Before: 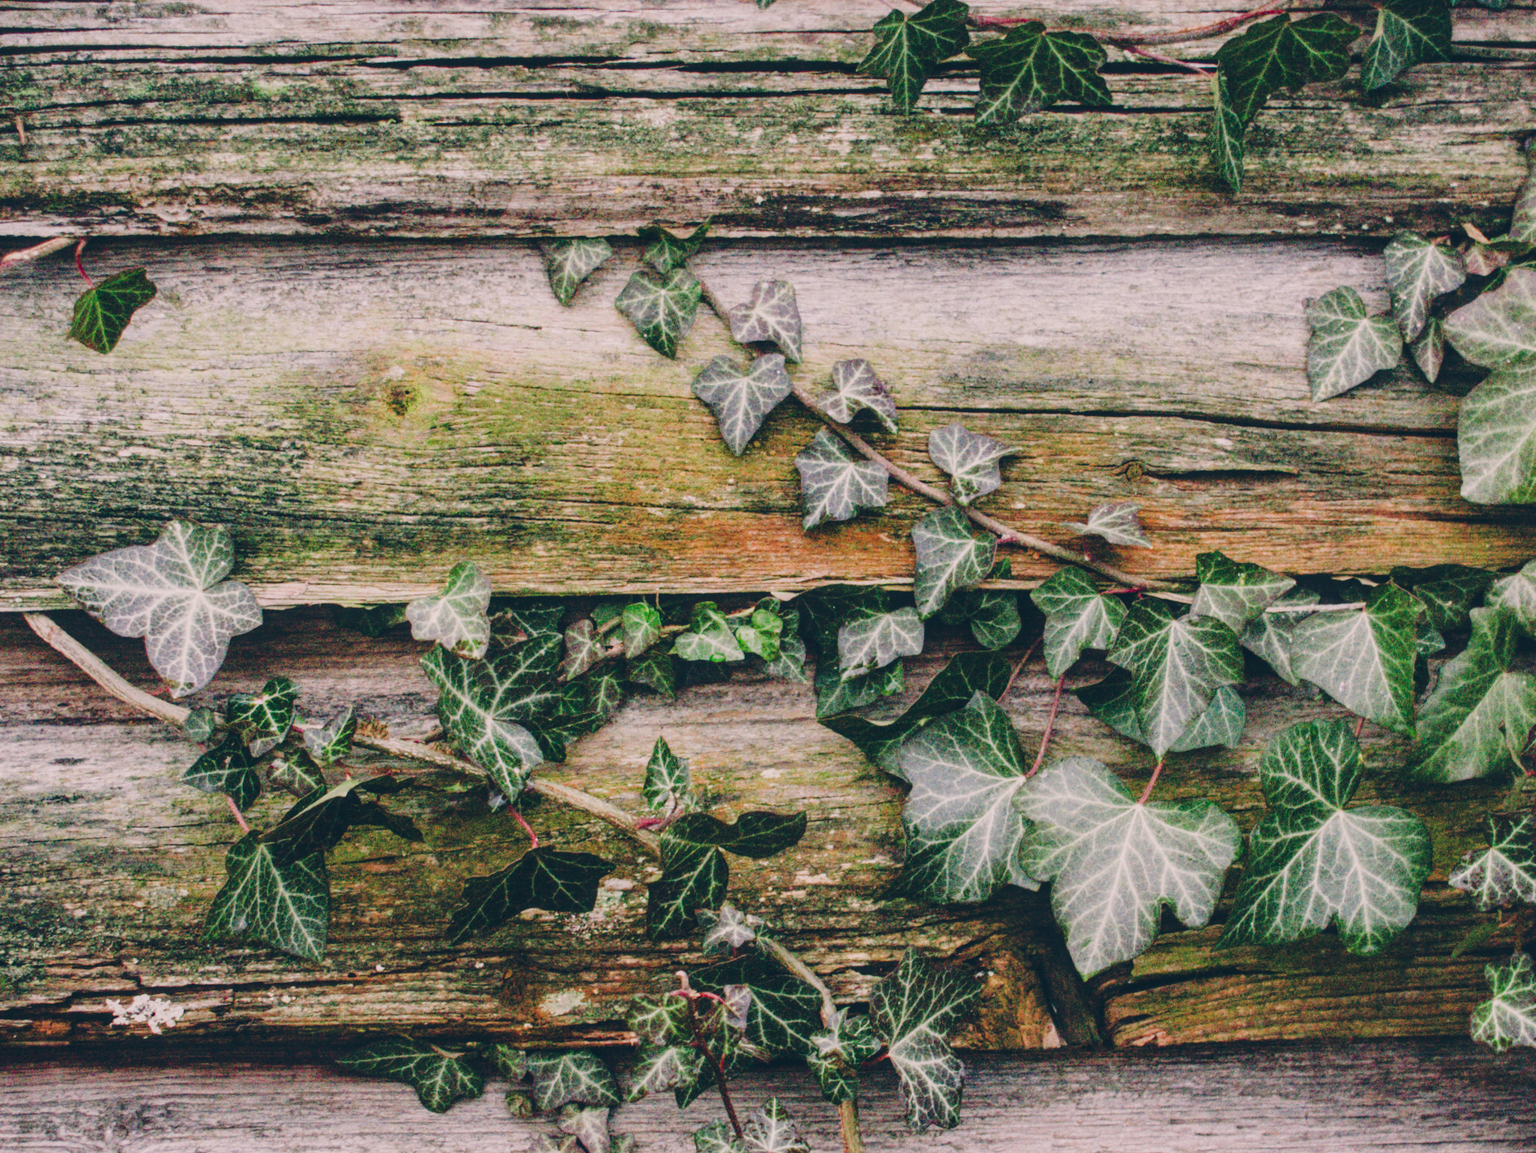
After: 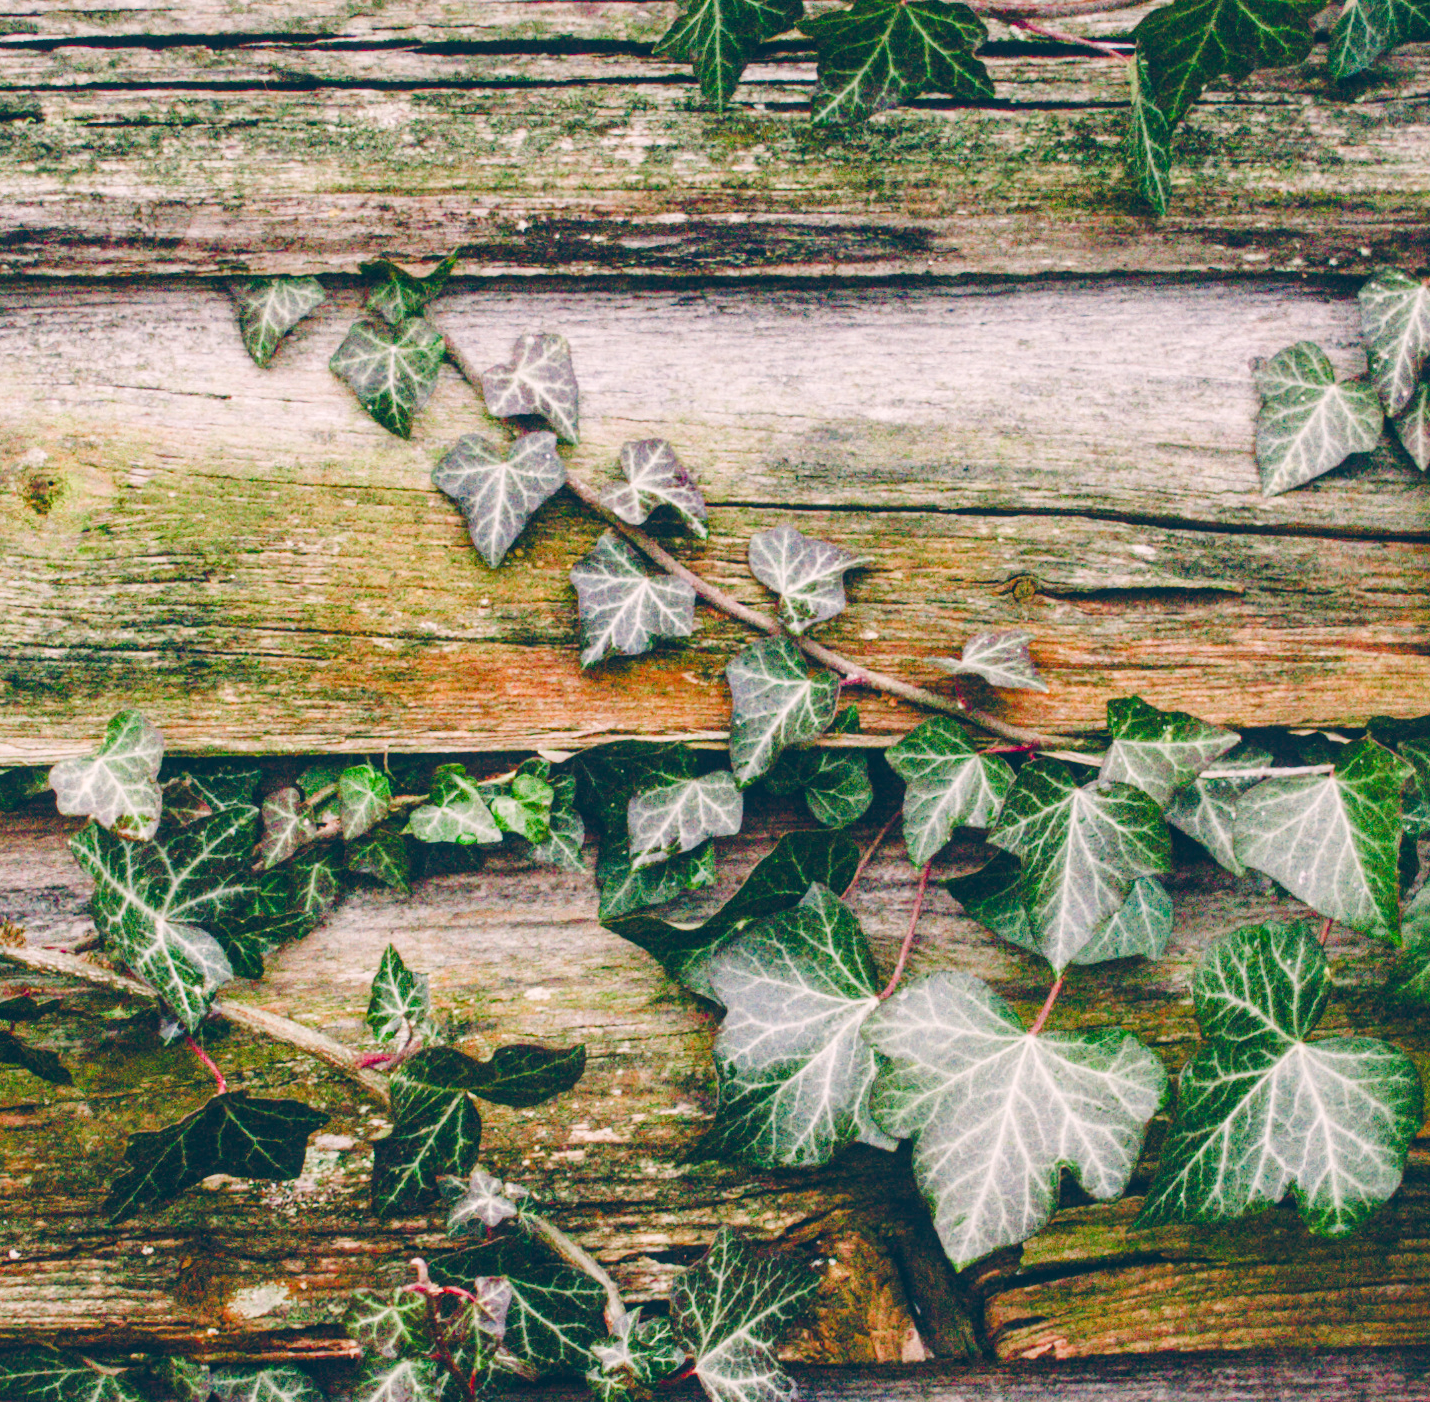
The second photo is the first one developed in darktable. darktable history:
exposure: compensate highlight preservation false
color balance rgb: perceptual saturation grading › global saturation 20%, perceptual saturation grading › highlights -50%, perceptual saturation grading › shadows 30%, perceptual brilliance grading › global brilliance 10%, perceptual brilliance grading › shadows 15%
crop and rotate: left 24.034%, top 2.838%, right 6.406%, bottom 6.299%
